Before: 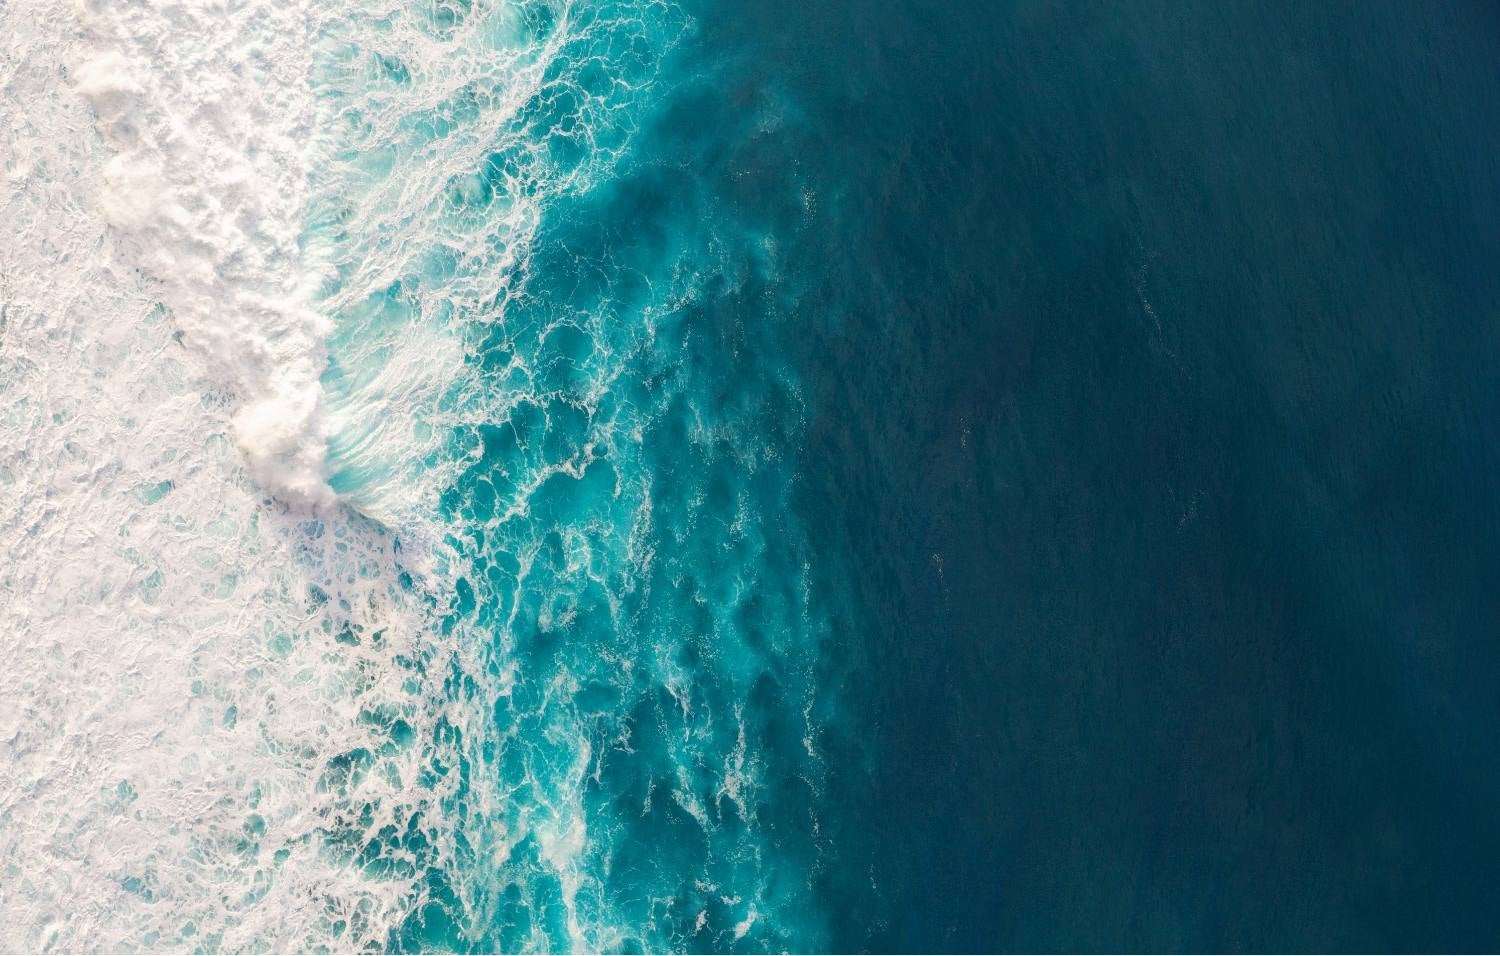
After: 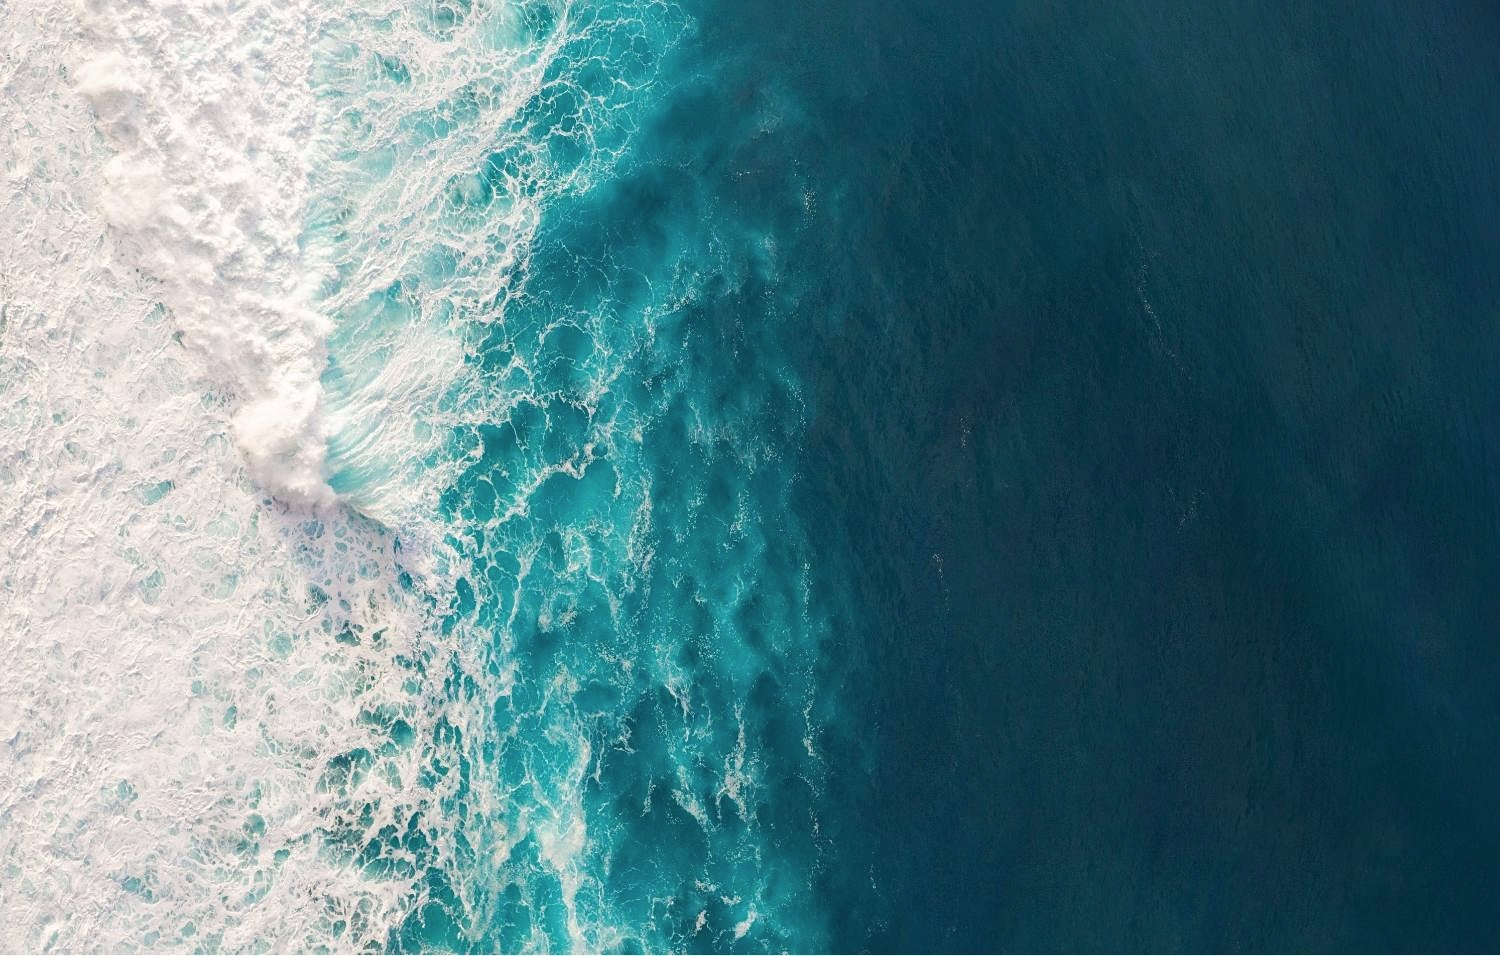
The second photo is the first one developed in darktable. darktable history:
contrast brightness saturation: contrast 0.015, saturation -0.06
sharpen: amount 0.212
